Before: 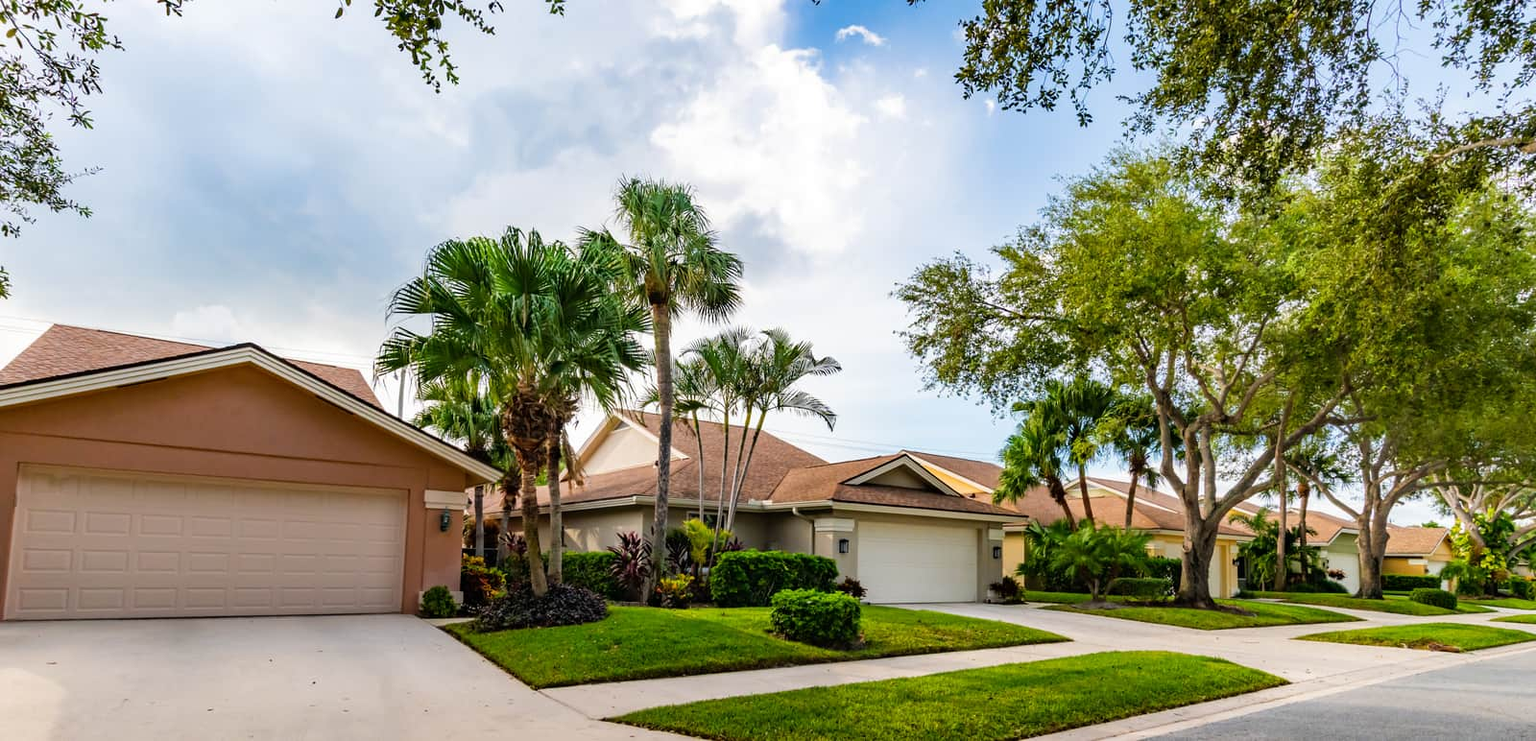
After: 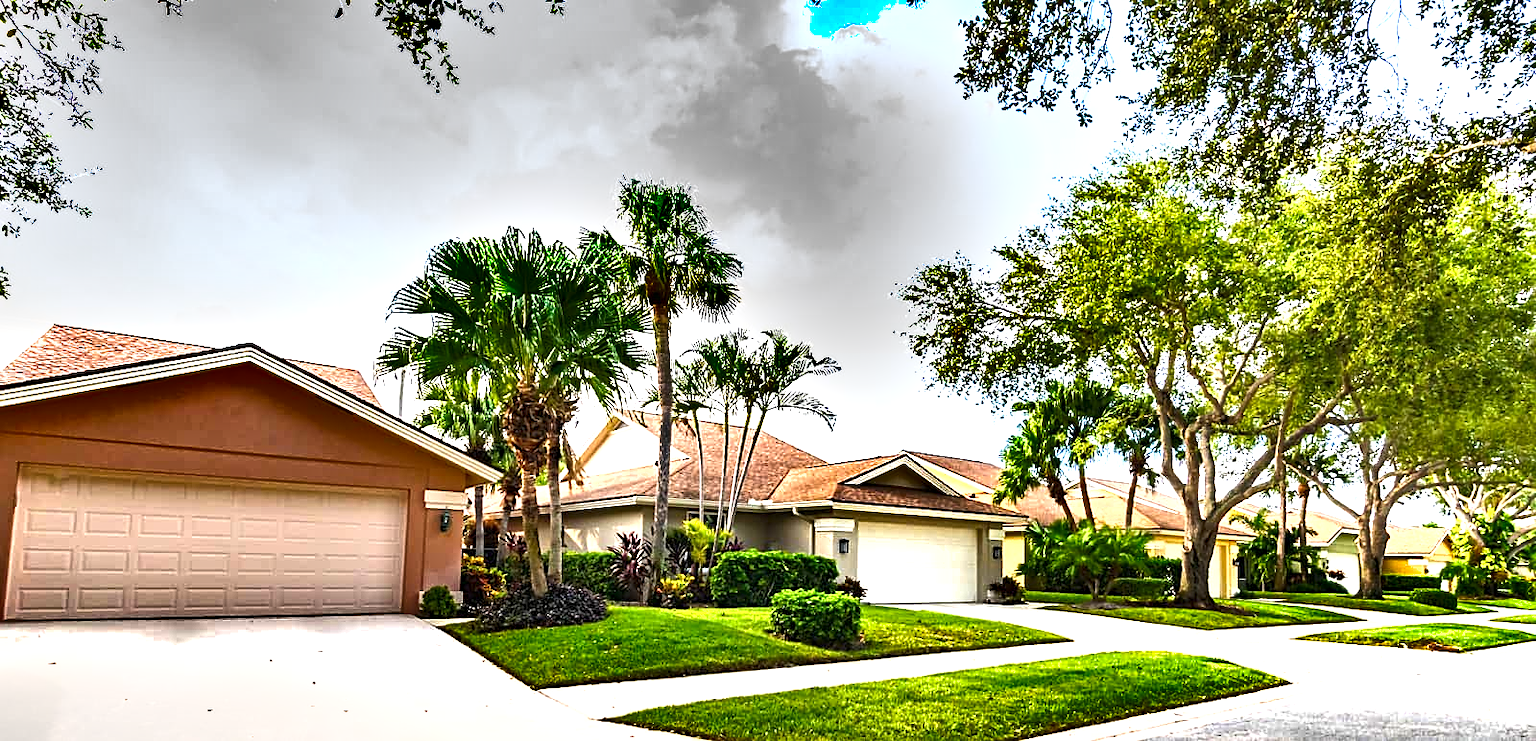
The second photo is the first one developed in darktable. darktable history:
sharpen: on, module defaults
shadows and highlights: radius 105.74, shadows 23.96, highlights -59.46, low approximation 0.01, soften with gaussian
exposure: black level correction 0, exposure 1.459 EV, compensate exposure bias true, compensate highlight preservation false
local contrast: highlights 107%, shadows 97%, detail 119%, midtone range 0.2
